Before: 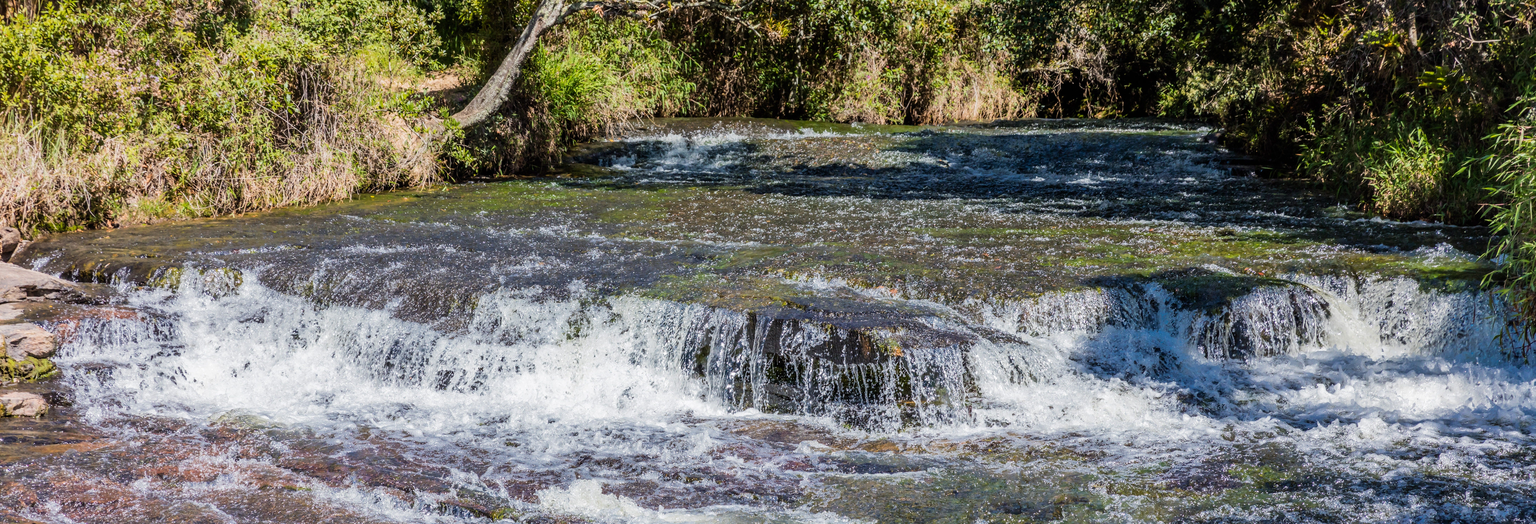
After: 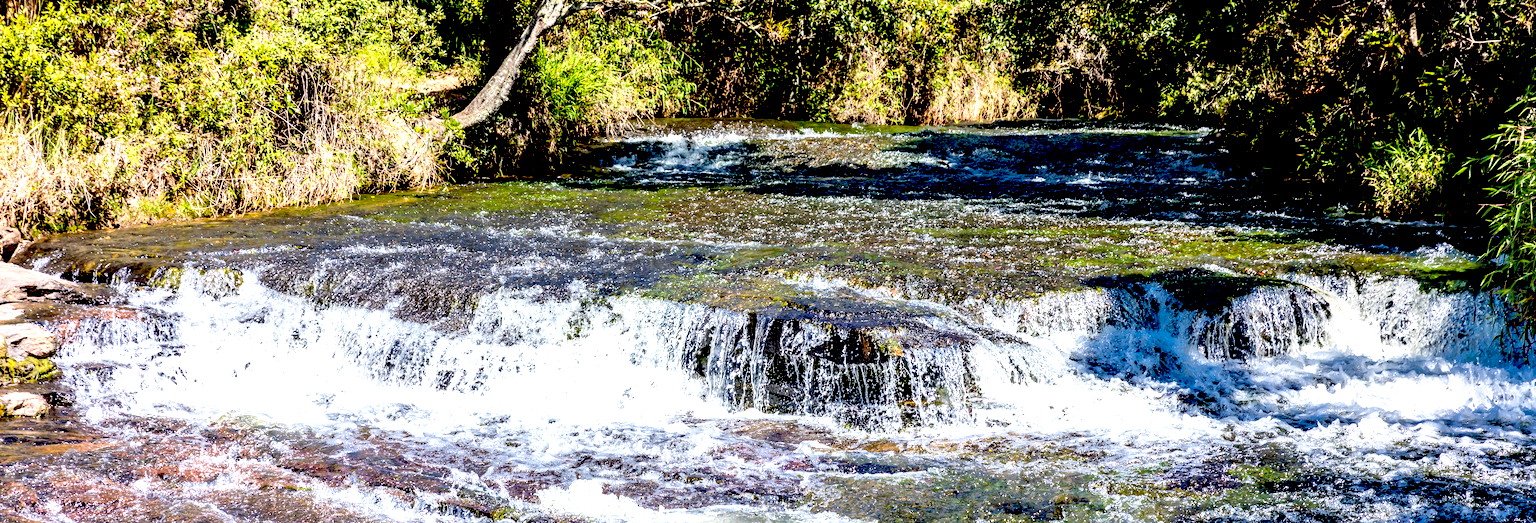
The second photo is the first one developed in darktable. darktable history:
exposure: black level correction 0.037, exposure 0.909 EV, compensate highlight preservation false
